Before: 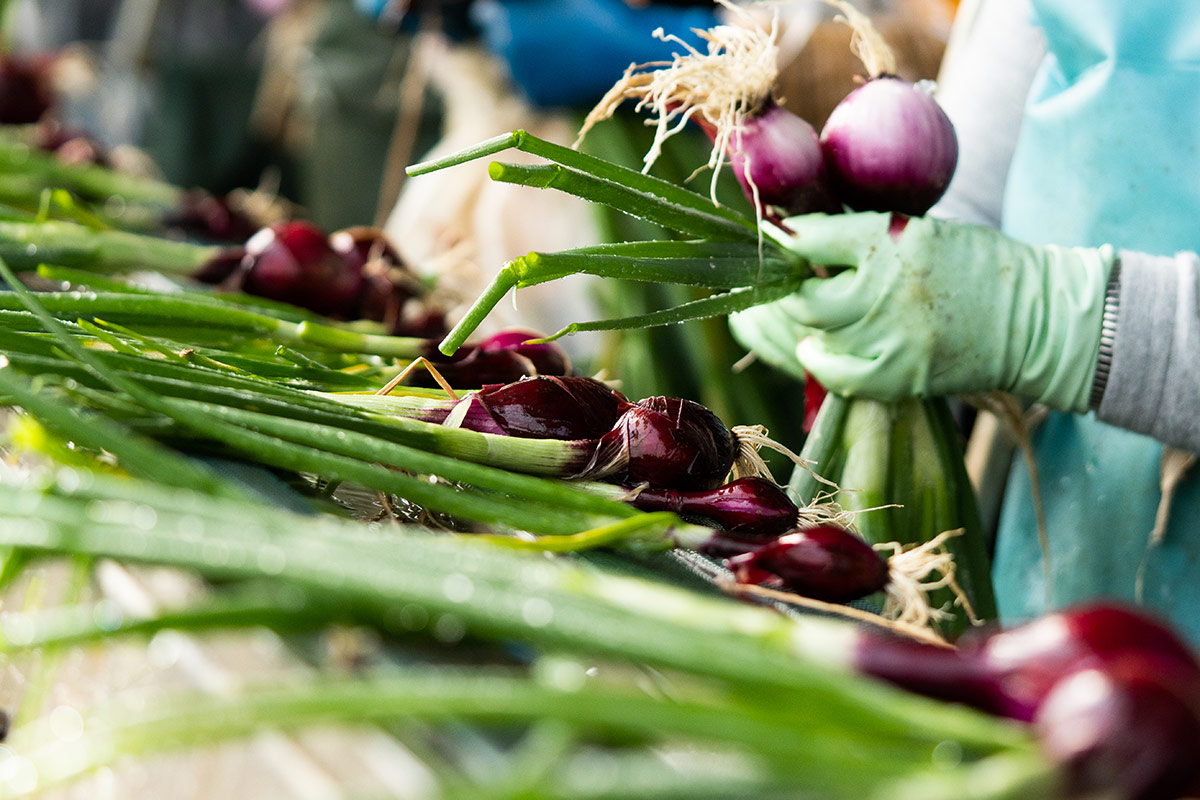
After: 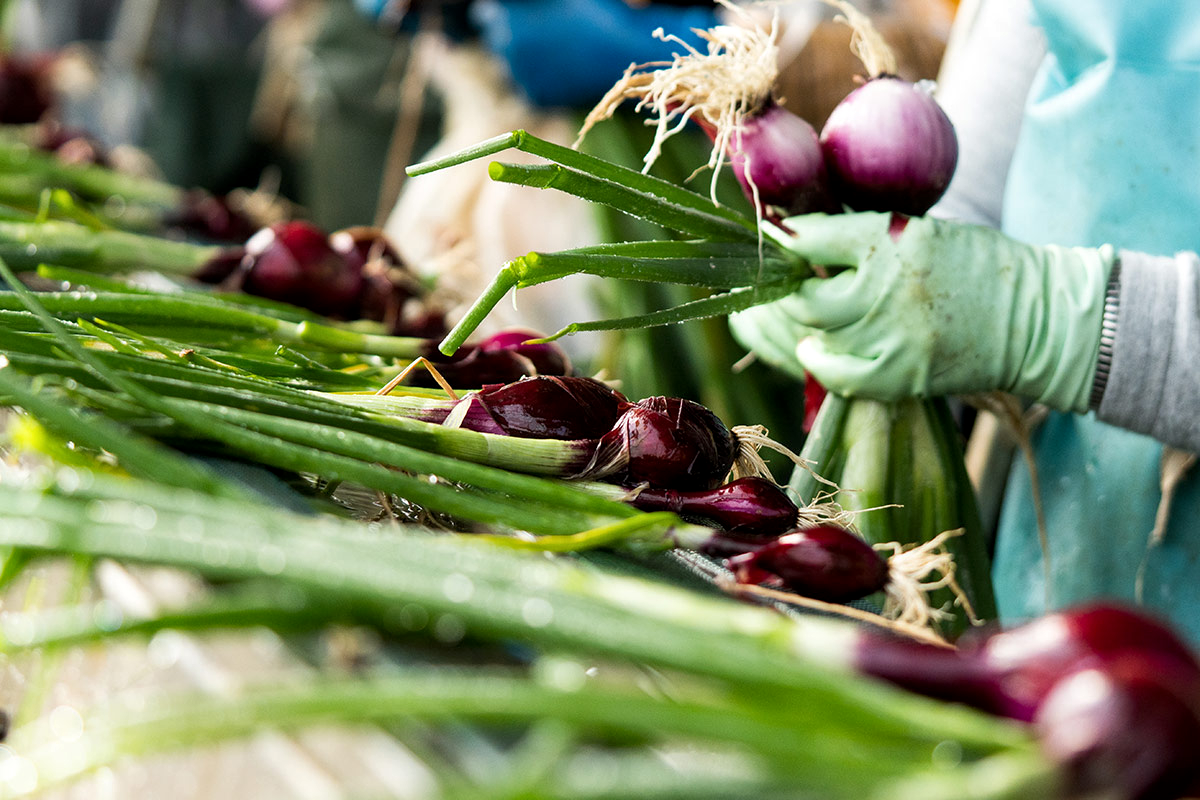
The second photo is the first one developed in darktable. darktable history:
local contrast: highlights 100%, shadows 101%, detail 120%, midtone range 0.2
